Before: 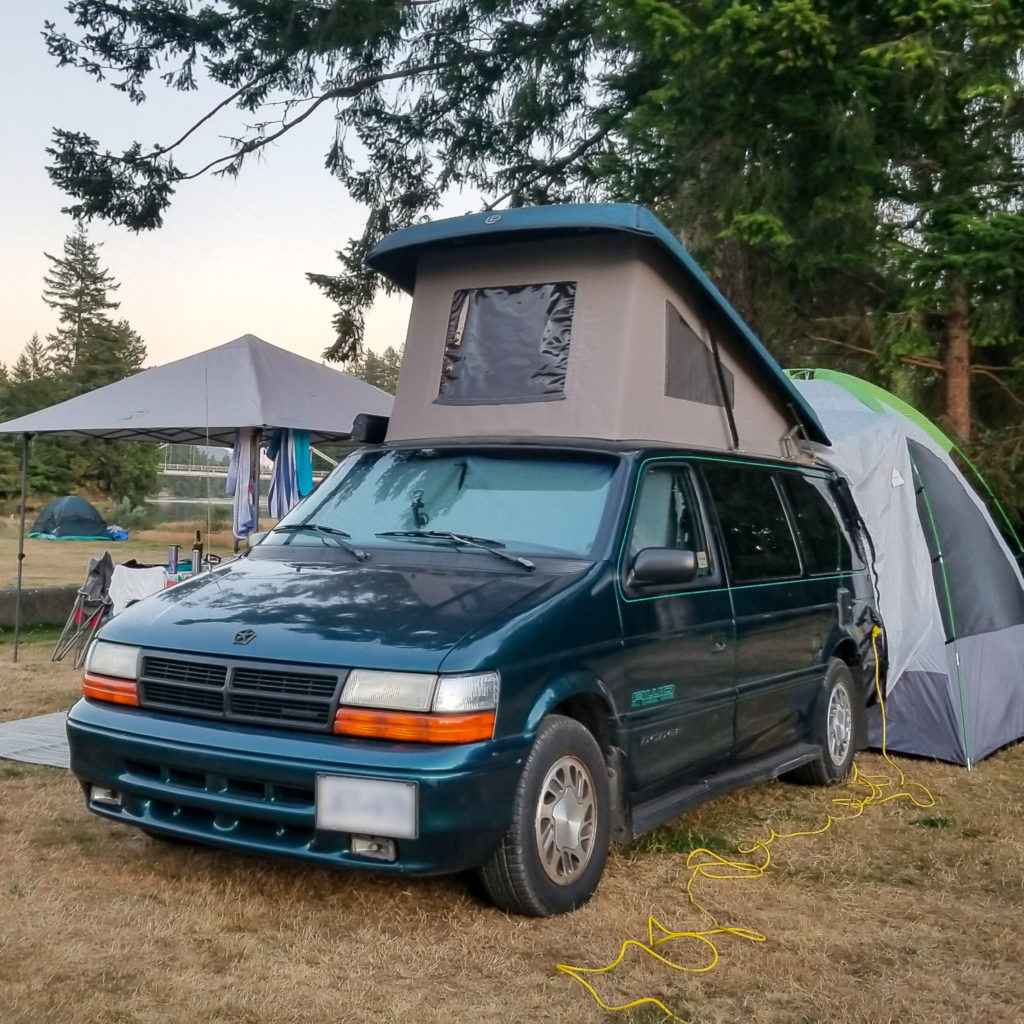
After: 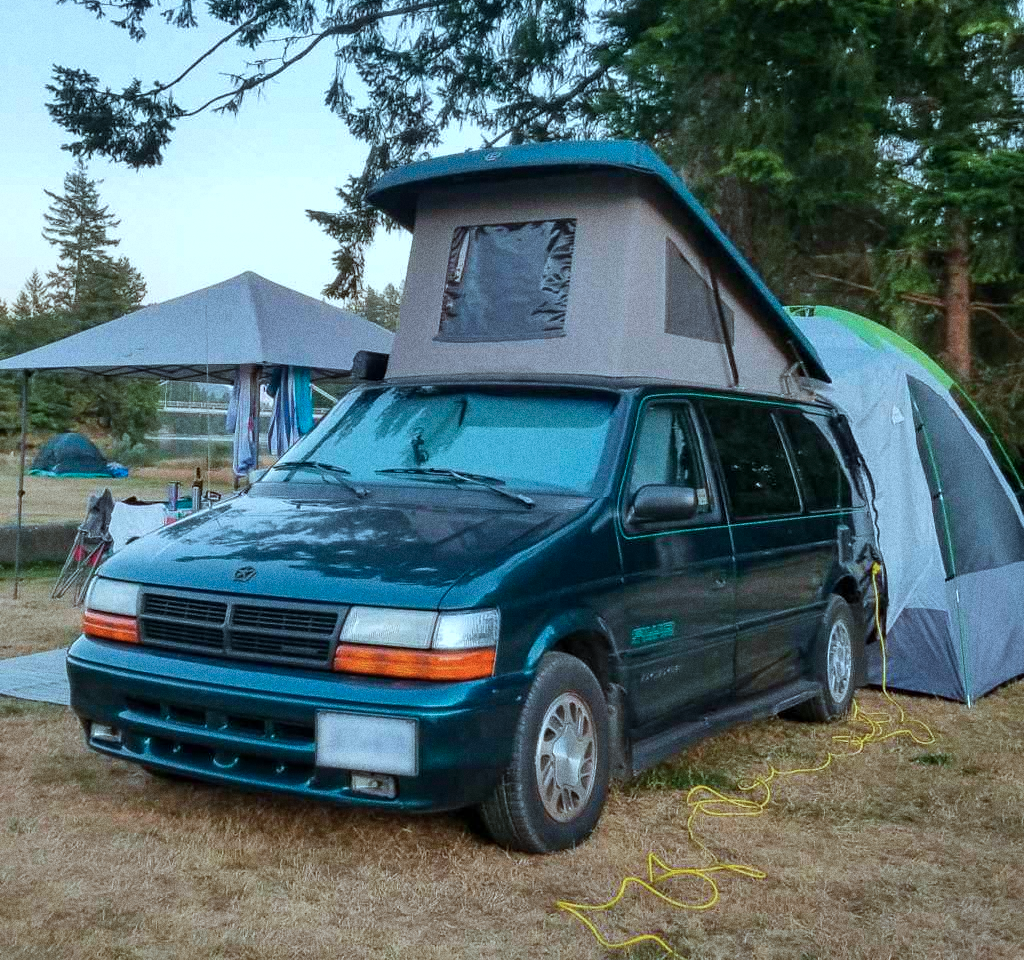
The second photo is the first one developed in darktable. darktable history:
grain: coarseness 9.61 ISO, strength 35.62%
color correction: highlights a* -10.69, highlights b* -19.19
velvia: strength 15%
crop and rotate: top 6.25%
color zones: curves: ch0 [(0, 0.5) (0.143, 0.5) (0.286, 0.5) (0.429, 0.5) (0.571, 0.5) (0.714, 0.476) (0.857, 0.5) (1, 0.5)]; ch2 [(0, 0.5) (0.143, 0.5) (0.286, 0.5) (0.429, 0.5) (0.571, 0.5) (0.714, 0.487) (0.857, 0.5) (1, 0.5)]
